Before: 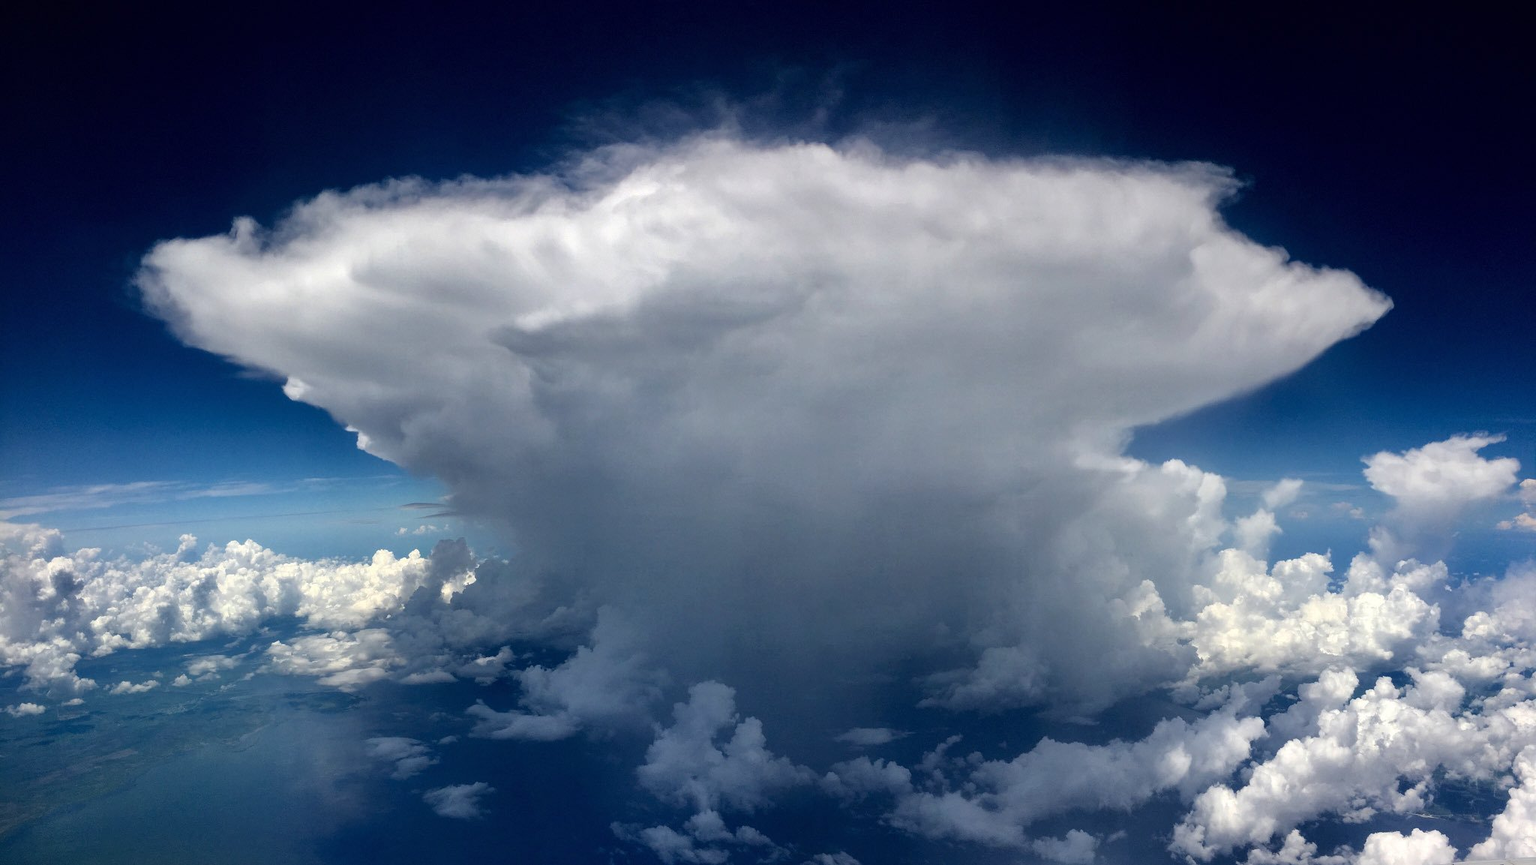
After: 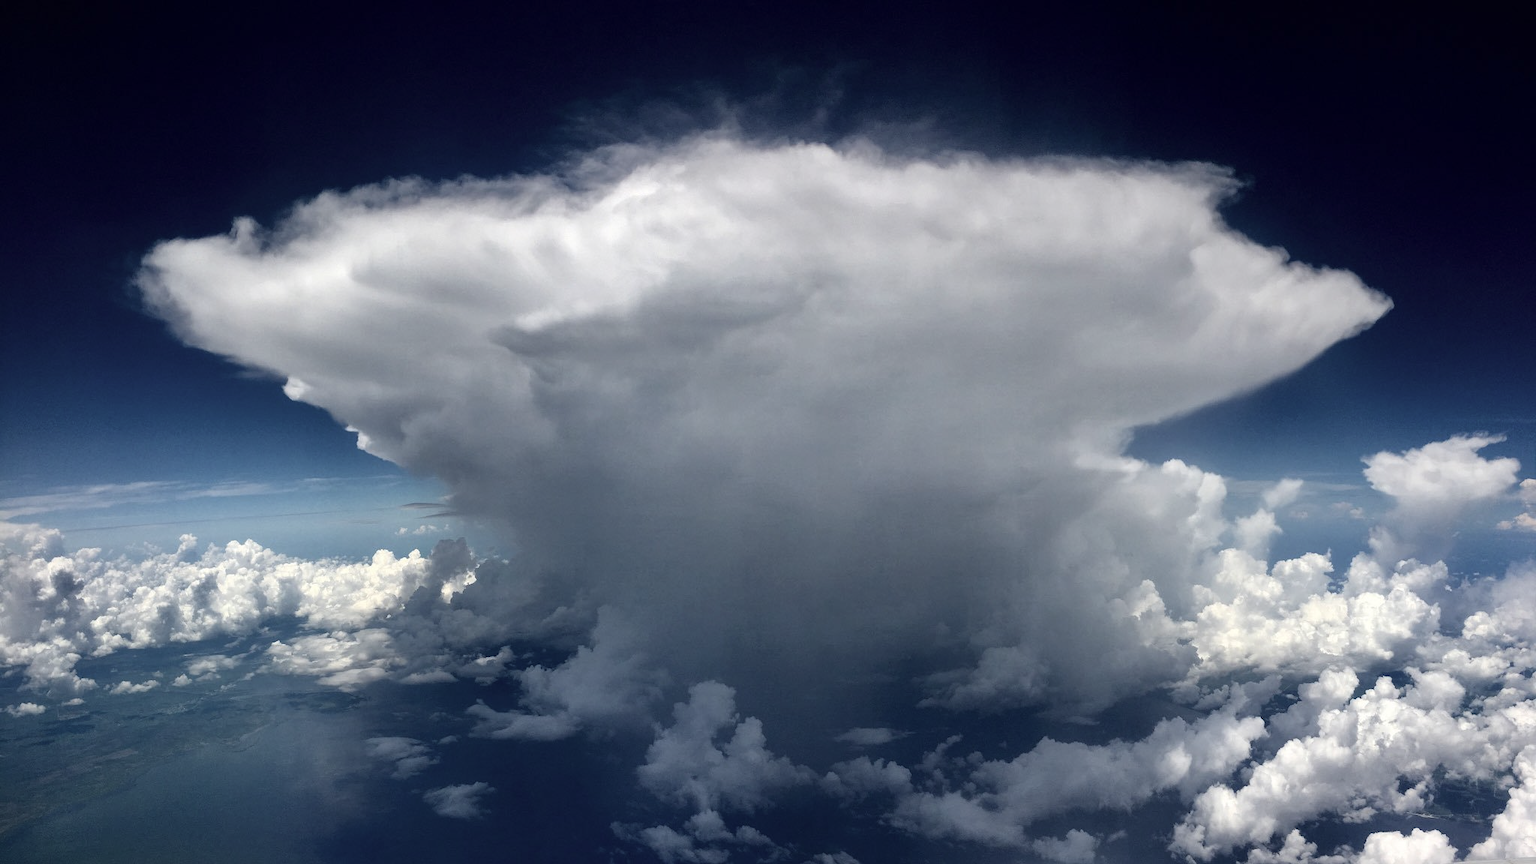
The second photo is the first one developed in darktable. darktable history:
contrast brightness saturation: contrast 0.096, saturation -0.303
